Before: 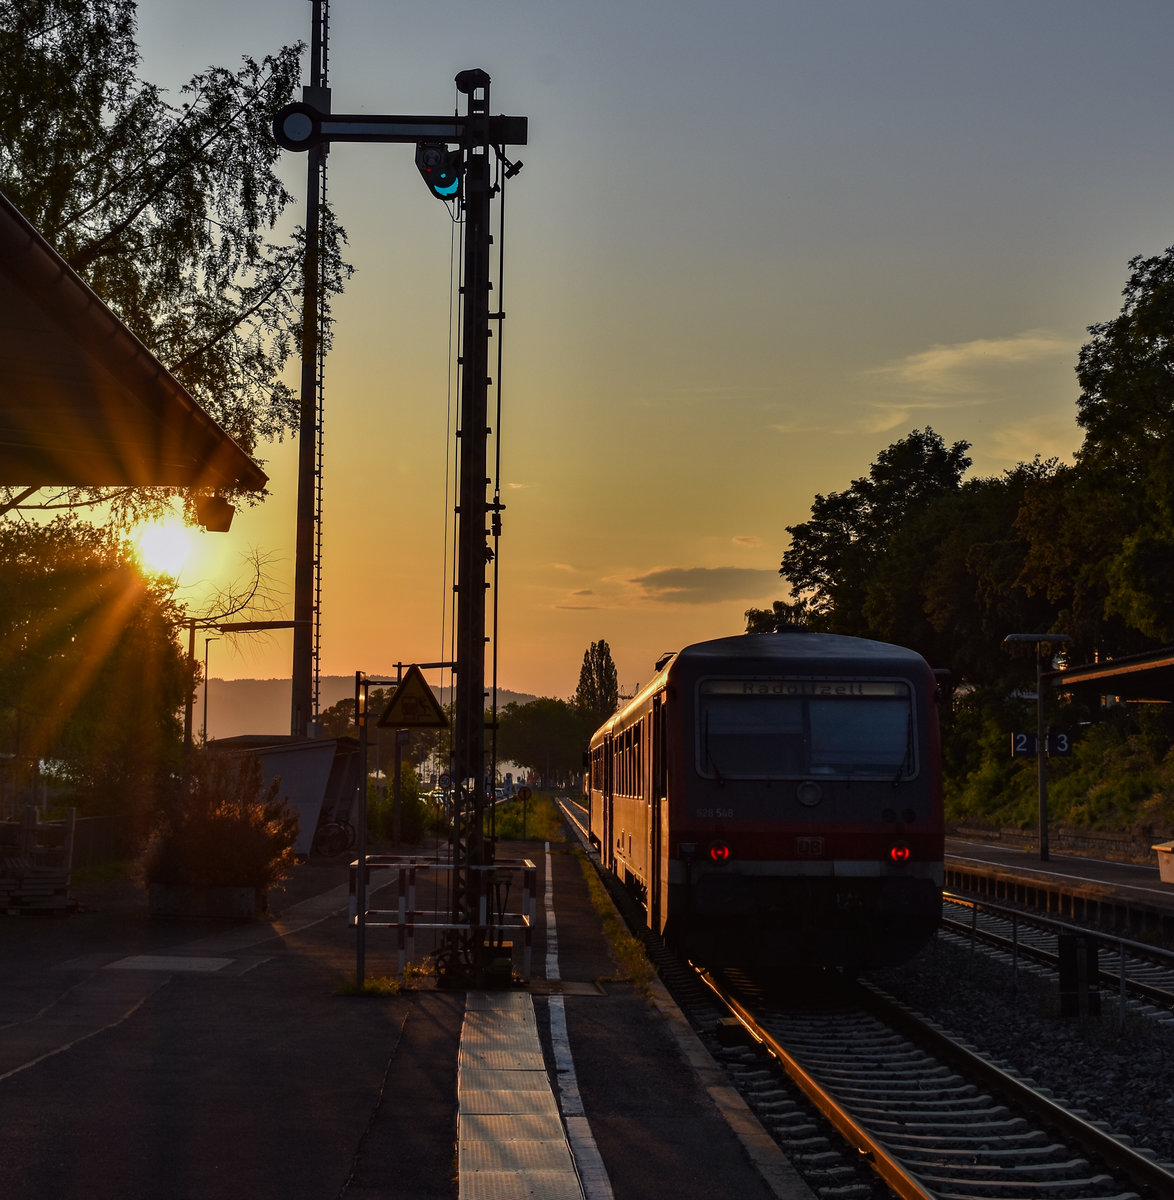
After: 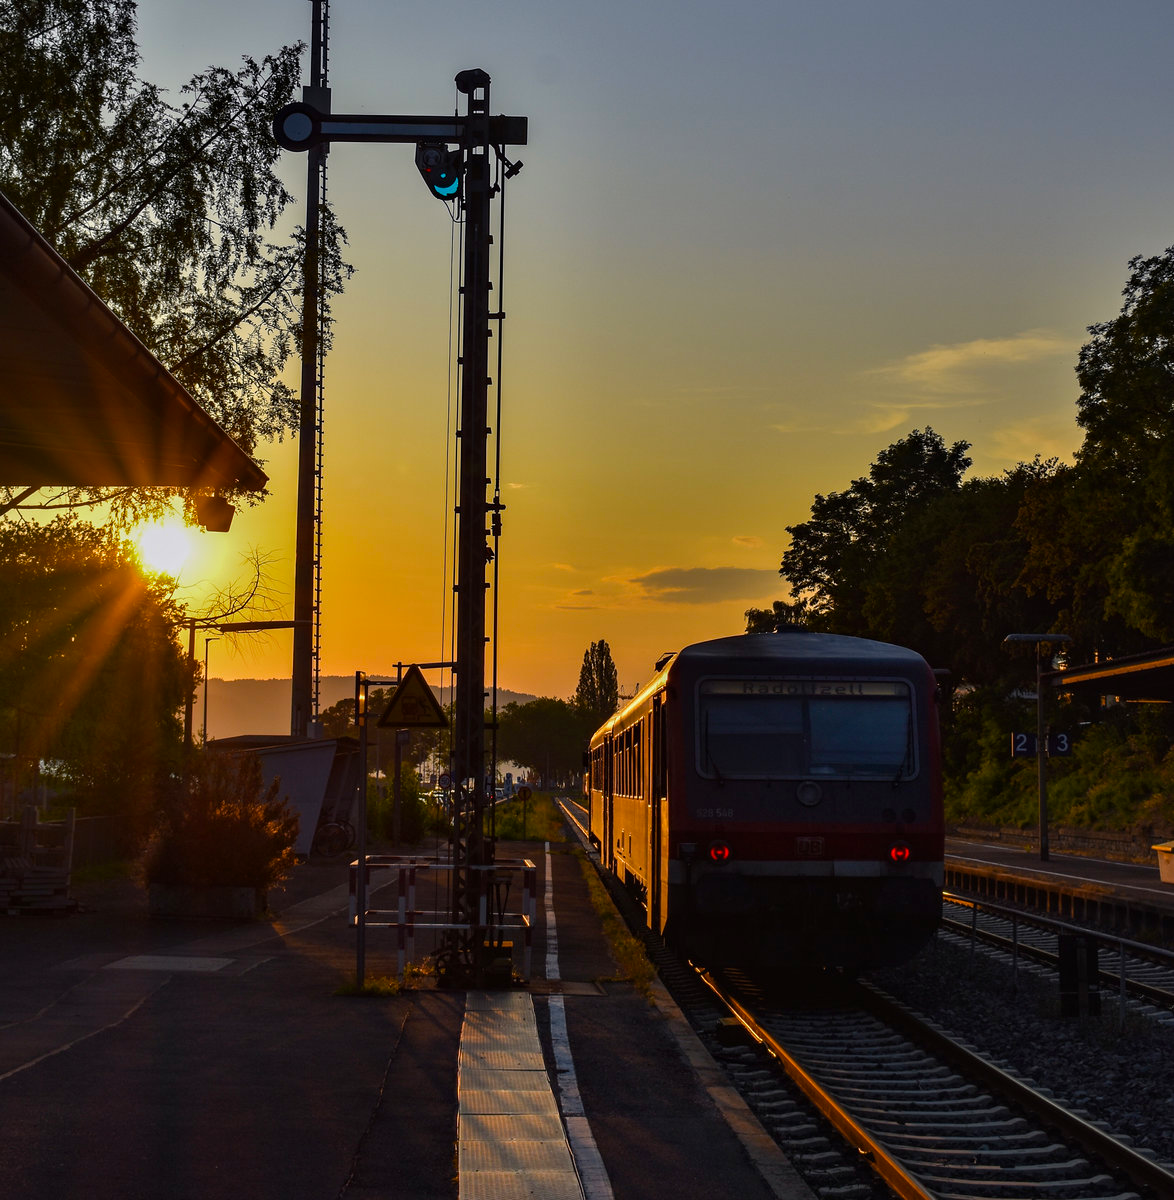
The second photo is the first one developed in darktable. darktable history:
color balance rgb: linear chroma grading › global chroma 8.33%, perceptual saturation grading › global saturation 18.52%, global vibrance 7.87%
